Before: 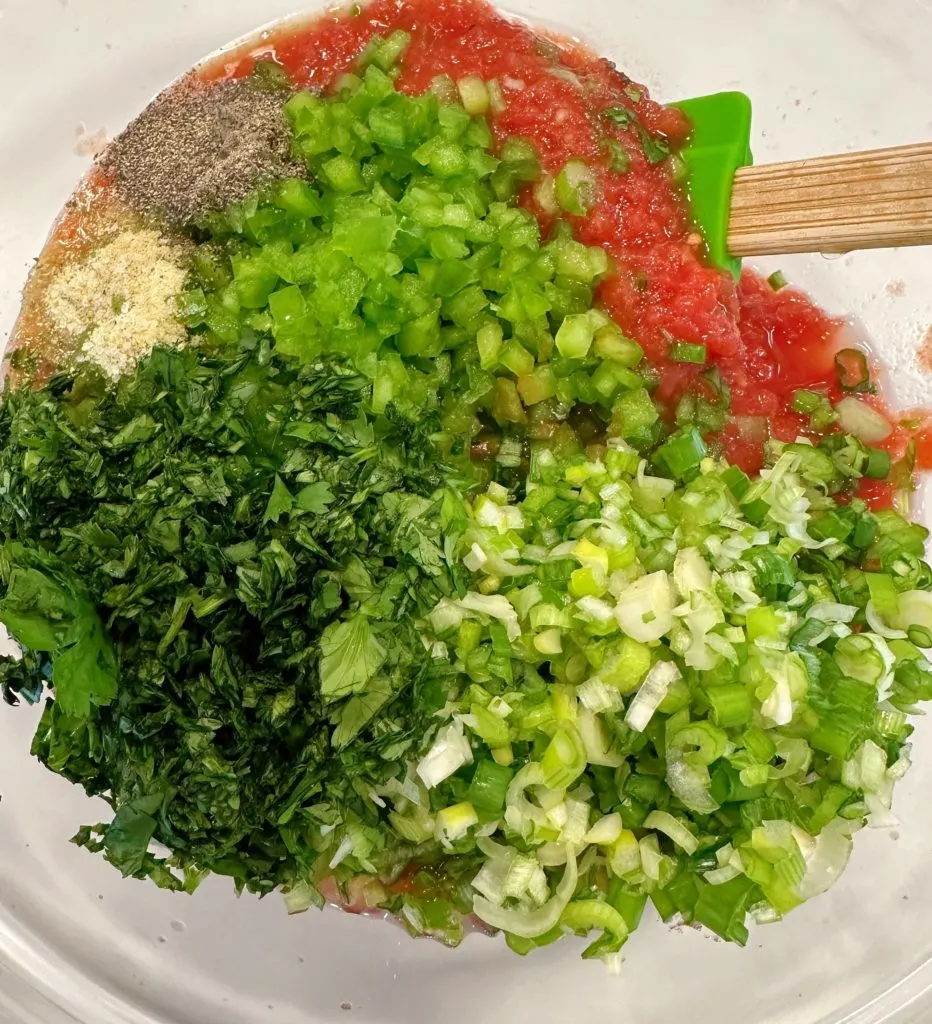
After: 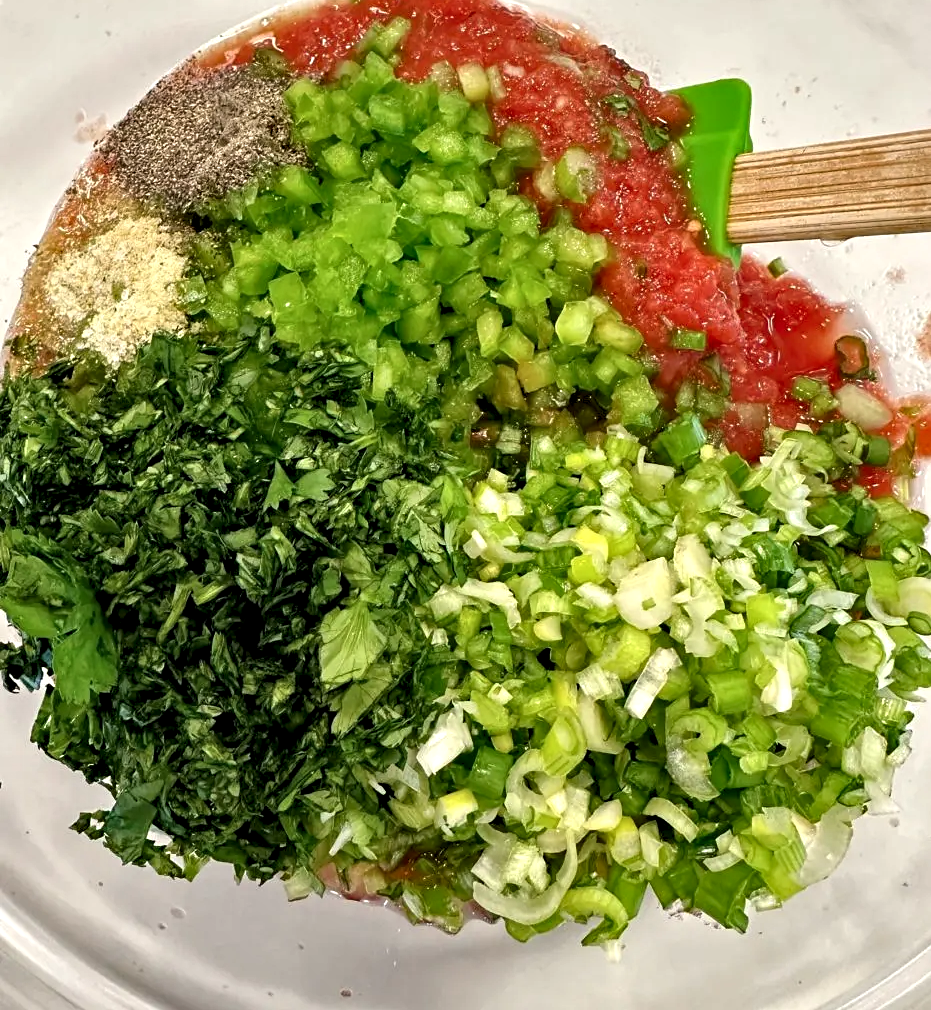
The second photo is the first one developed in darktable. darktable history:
crop: top 1.282%, right 0.056%
sharpen: amount 0.21
contrast equalizer: y [[0.545, 0.572, 0.59, 0.59, 0.571, 0.545], [0.5 ×6], [0.5 ×6], [0 ×6], [0 ×6]]
